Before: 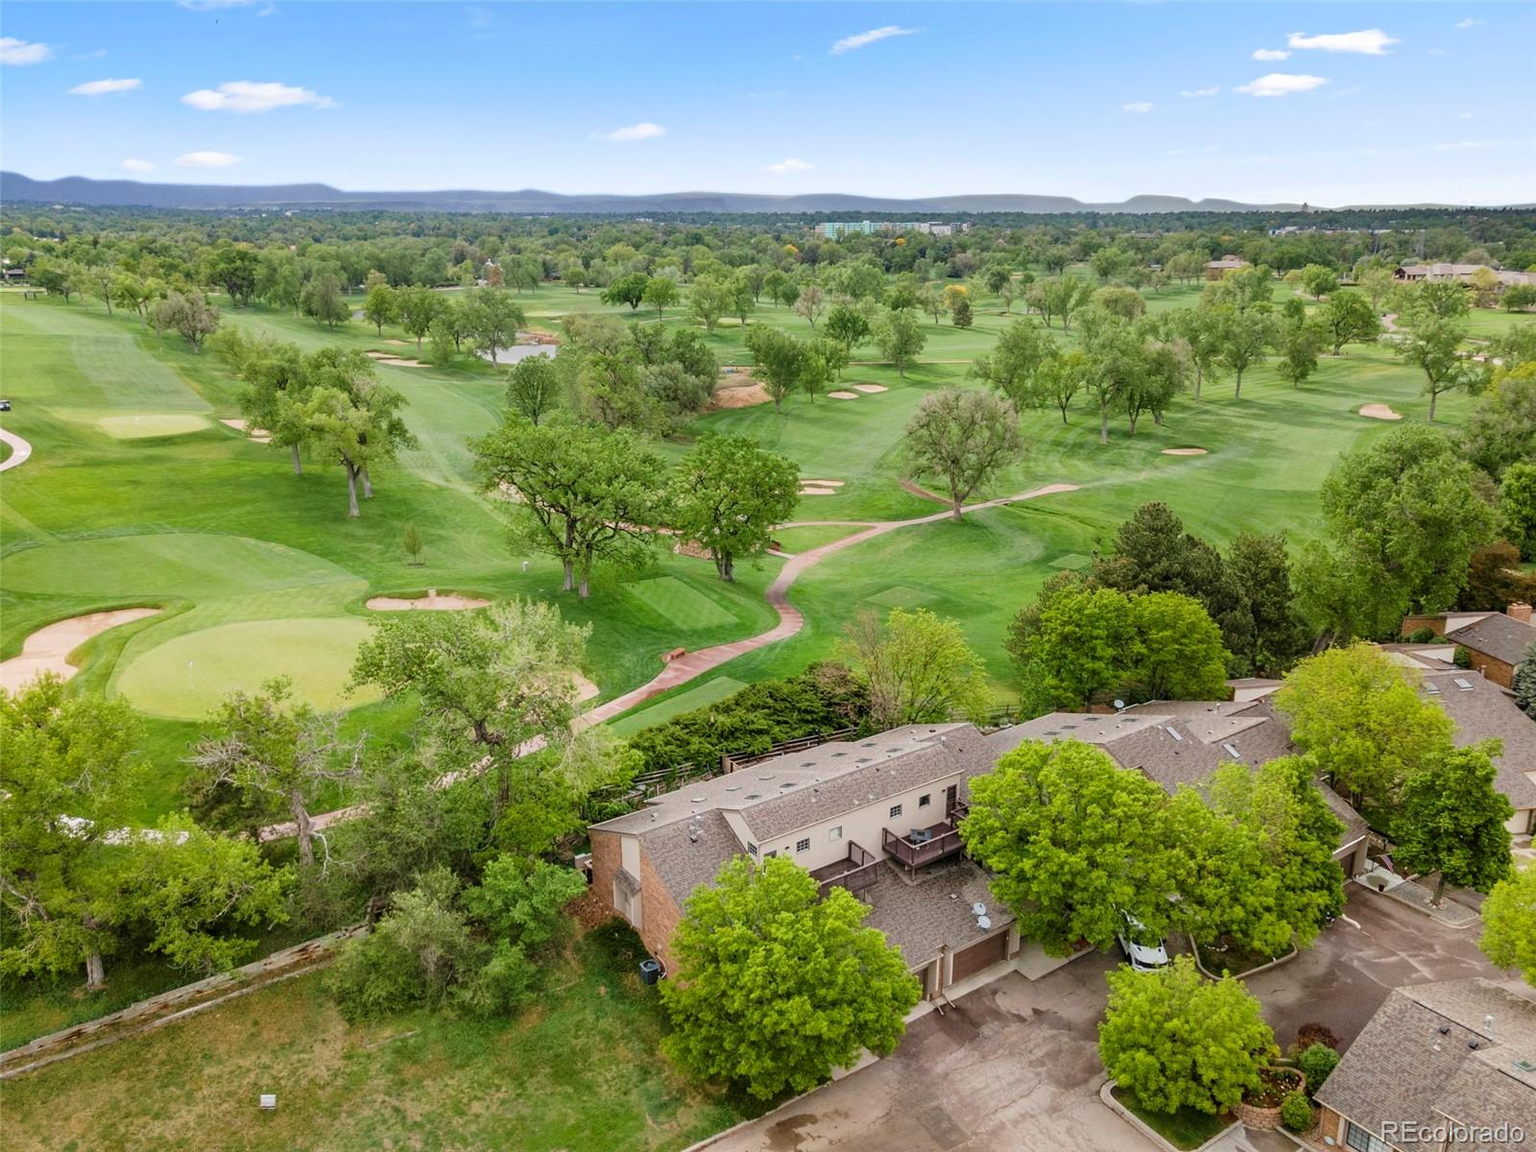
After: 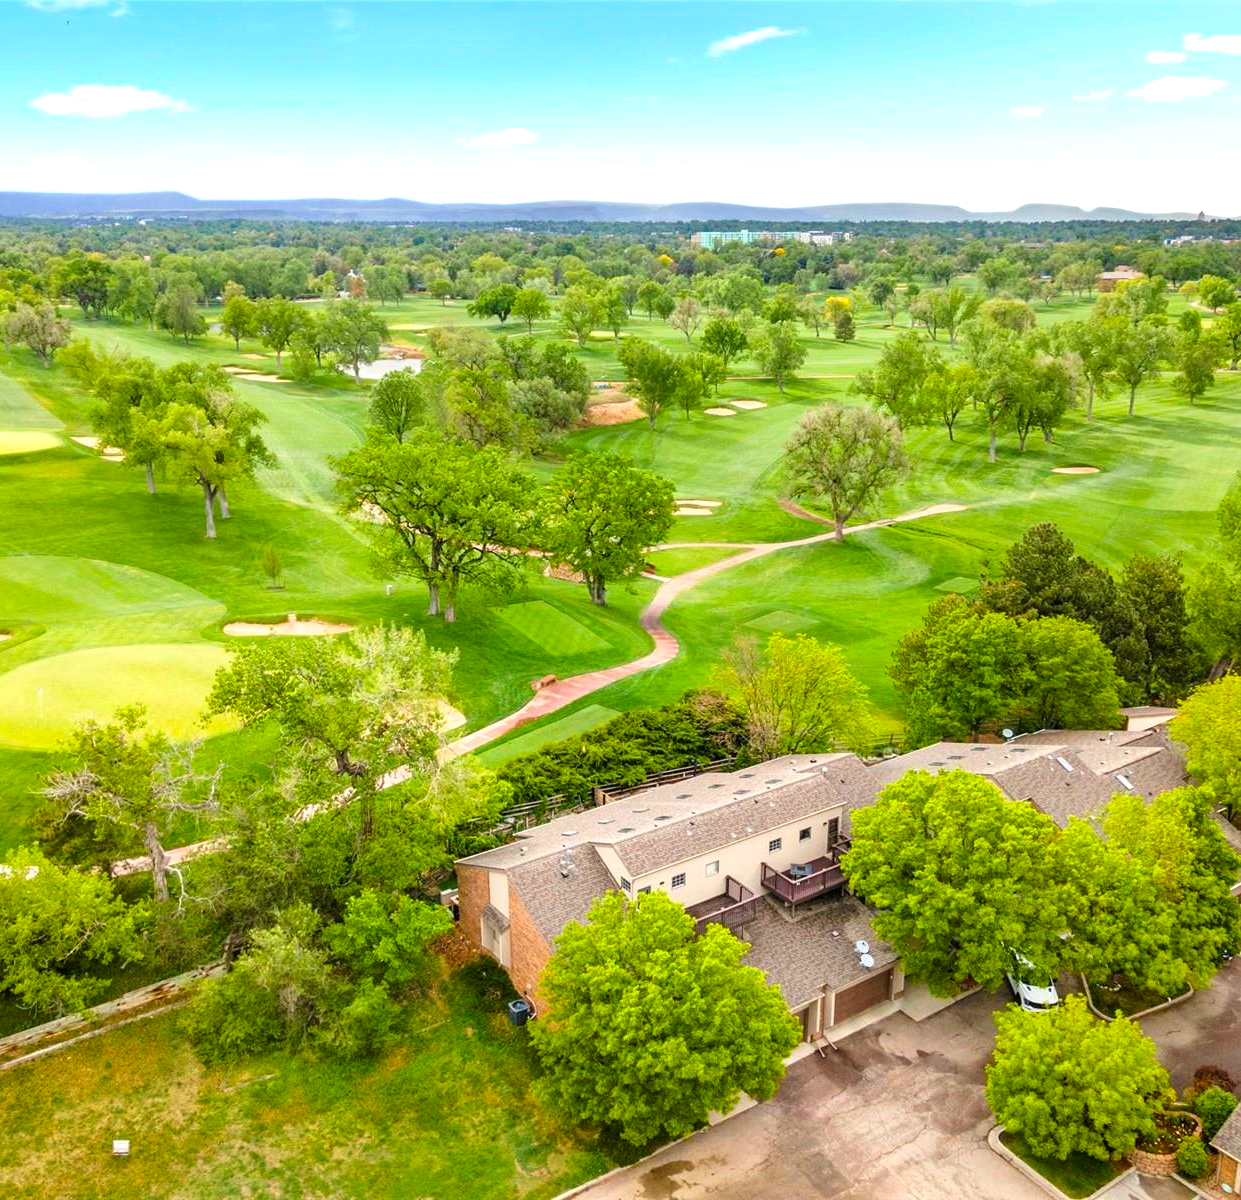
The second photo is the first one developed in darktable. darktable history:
contrast brightness saturation: saturation -0.067
exposure: exposure 0.611 EV, compensate exposure bias true, compensate highlight preservation false
crop: left 9.882%, right 12.502%
color balance rgb: highlights gain › luminance 5.853%, highlights gain › chroma 1.335%, highlights gain › hue 87.22°, perceptual saturation grading › global saturation 30.018%, global vibrance 25.009%
